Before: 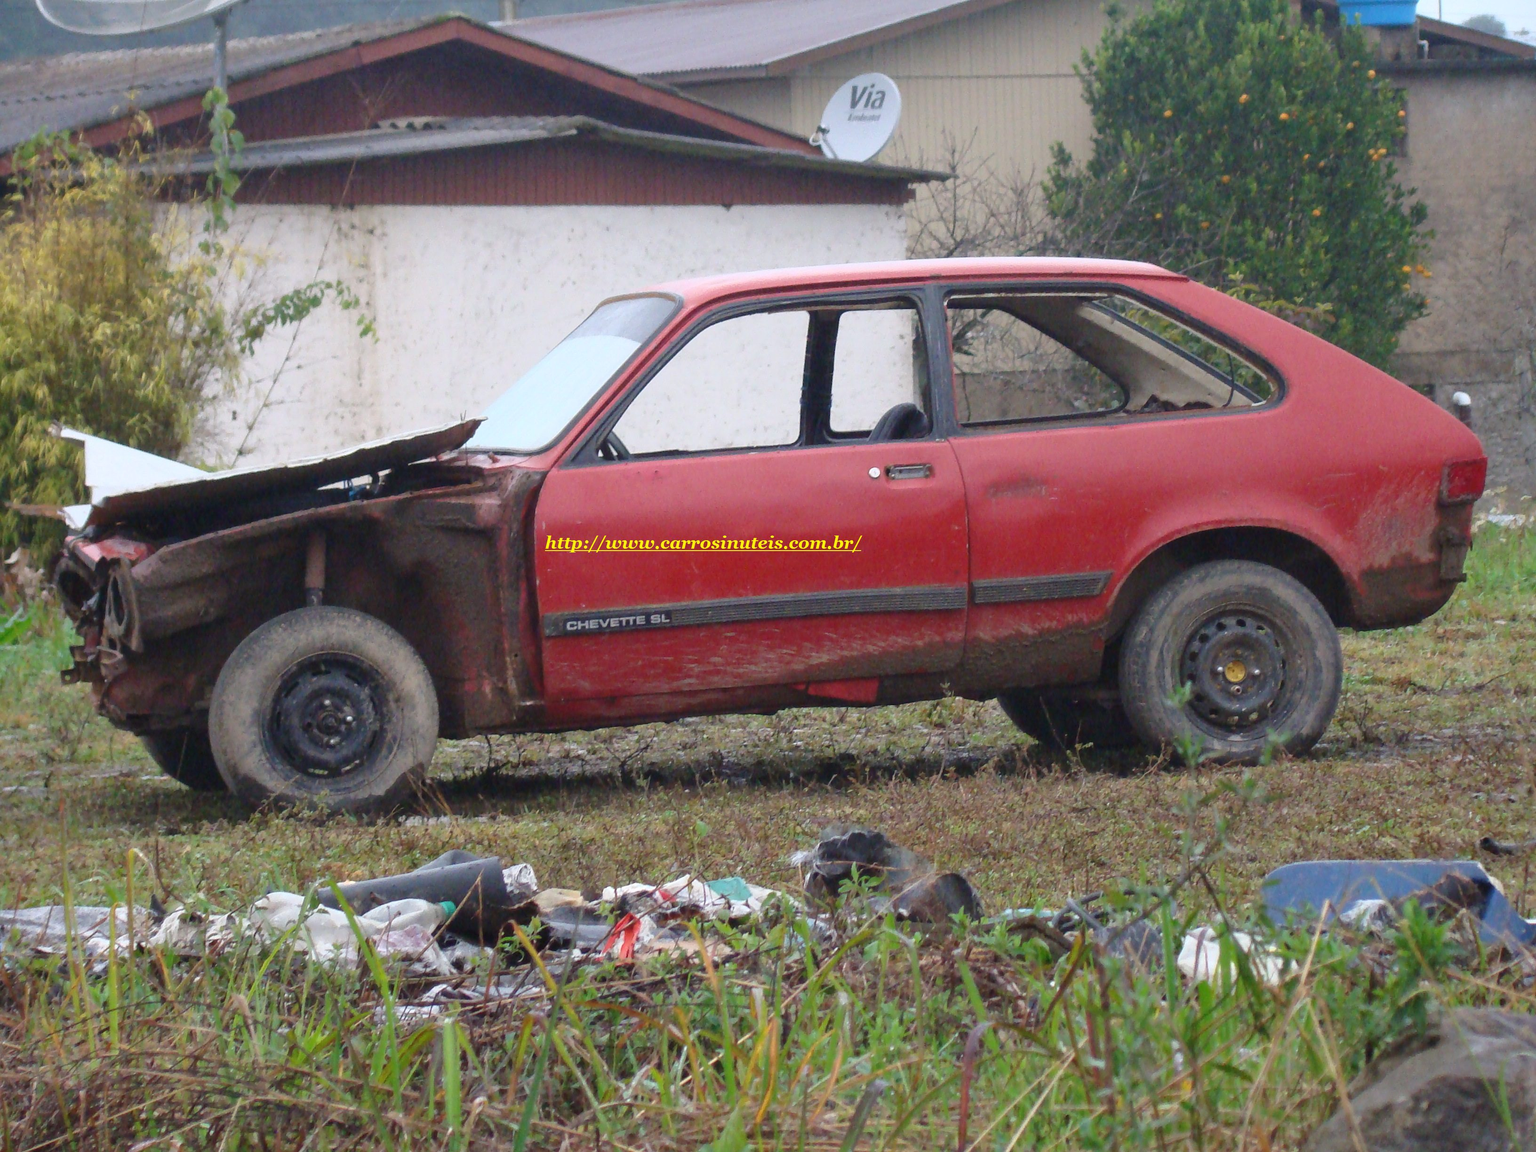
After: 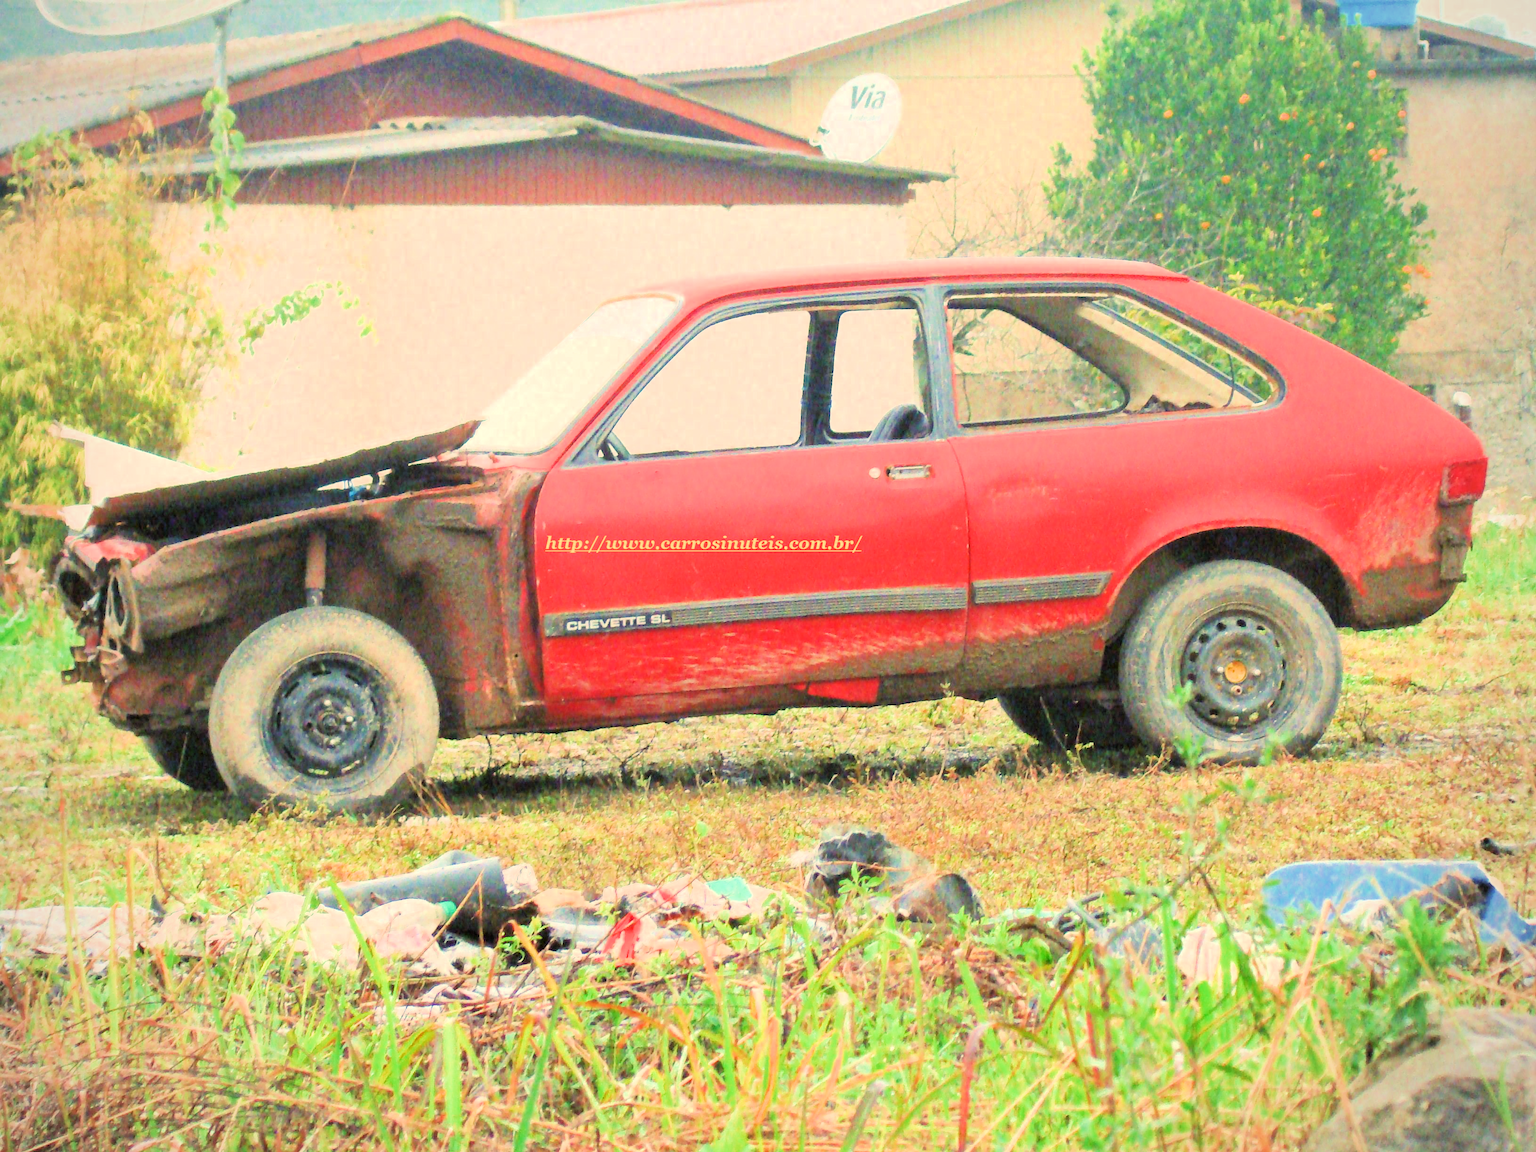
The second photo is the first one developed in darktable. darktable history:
vignetting: fall-off radius 93.87%
exposure: black level correction 0, exposure 1 EV, compensate exposure bias true, compensate highlight preservation false
color balance: mode lift, gamma, gain (sRGB), lift [1.014, 0.966, 0.918, 0.87], gamma [0.86, 0.734, 0.918, 0.976], gain [1.063, 1.13, 1.063, 0.86]
filmic rgb: middle gray luminance 3.44%, black relative exposure -5.92 EV, white relative exposure 6.33 EV, threshold 6 EV, dynamic range scaling 22.4%, target black luminance 0%, hardness 2.33, latitude 45.85%, contrast 0.78, highlights saturation mix 100%, shadows ↔ highlights balance 0.033%, add noise in highlights 0, preserve chrominance max RGB, color science v3 (2019), use custom middle-gray values true, iterations of high-quality reconstruction 0, contrast in highlights soft, enable highlight reconstruction true
